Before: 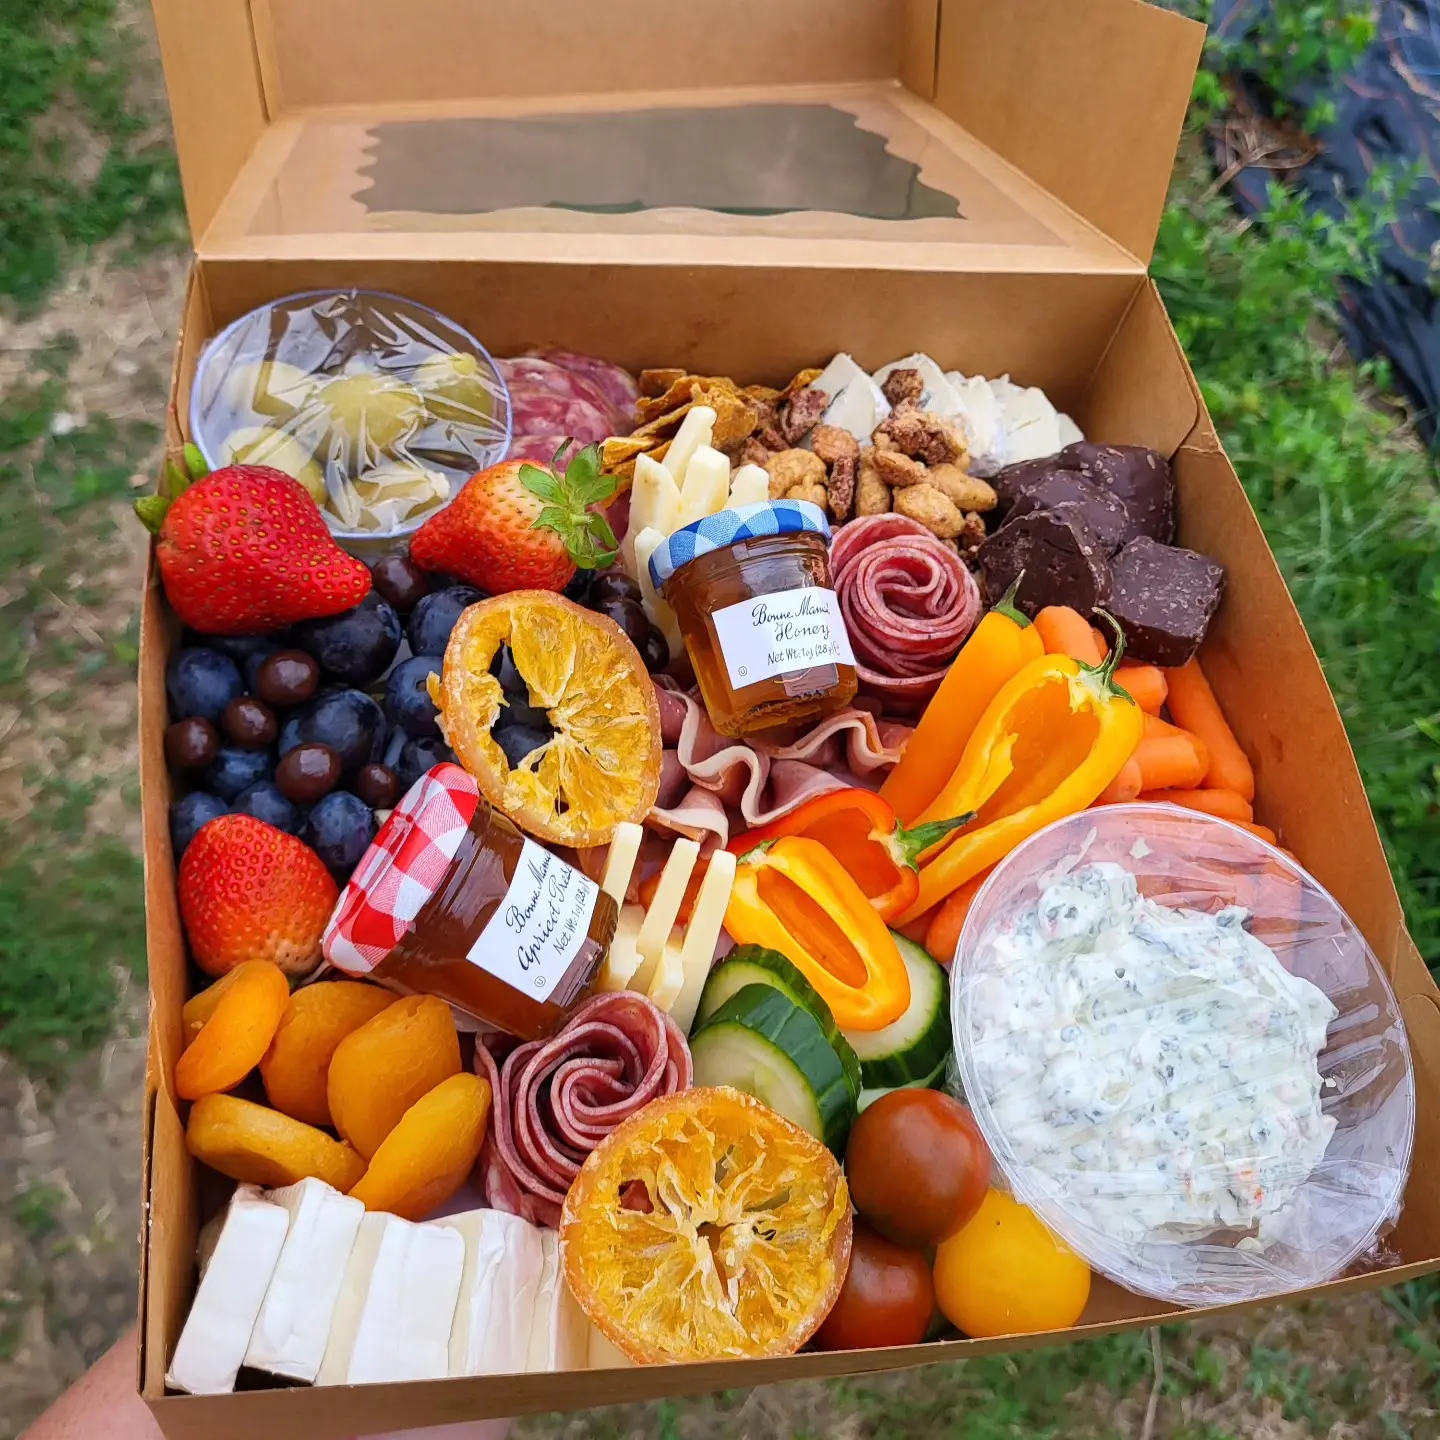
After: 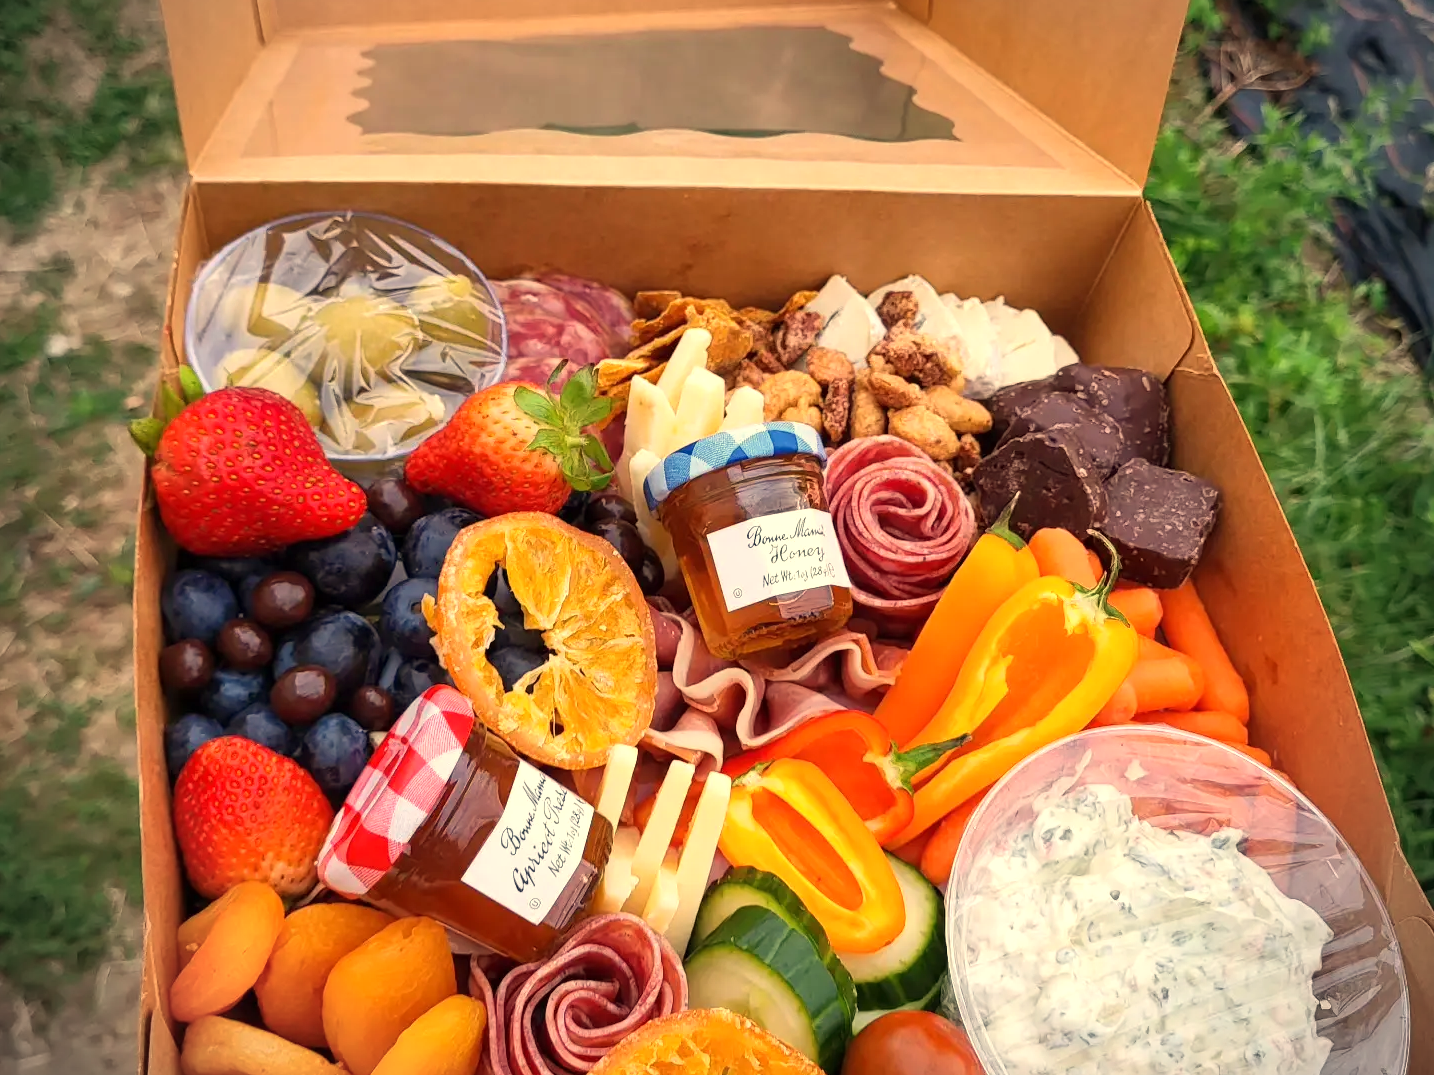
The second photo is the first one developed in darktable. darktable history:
exposure: exposure 0.2 EV, compensate highlight preservation false
white balance: red 1.123, blue 0.83
vignetting: fall-off radius 60.92%
crop: left 0.387%, top 5.469%, bottom 19.809%
